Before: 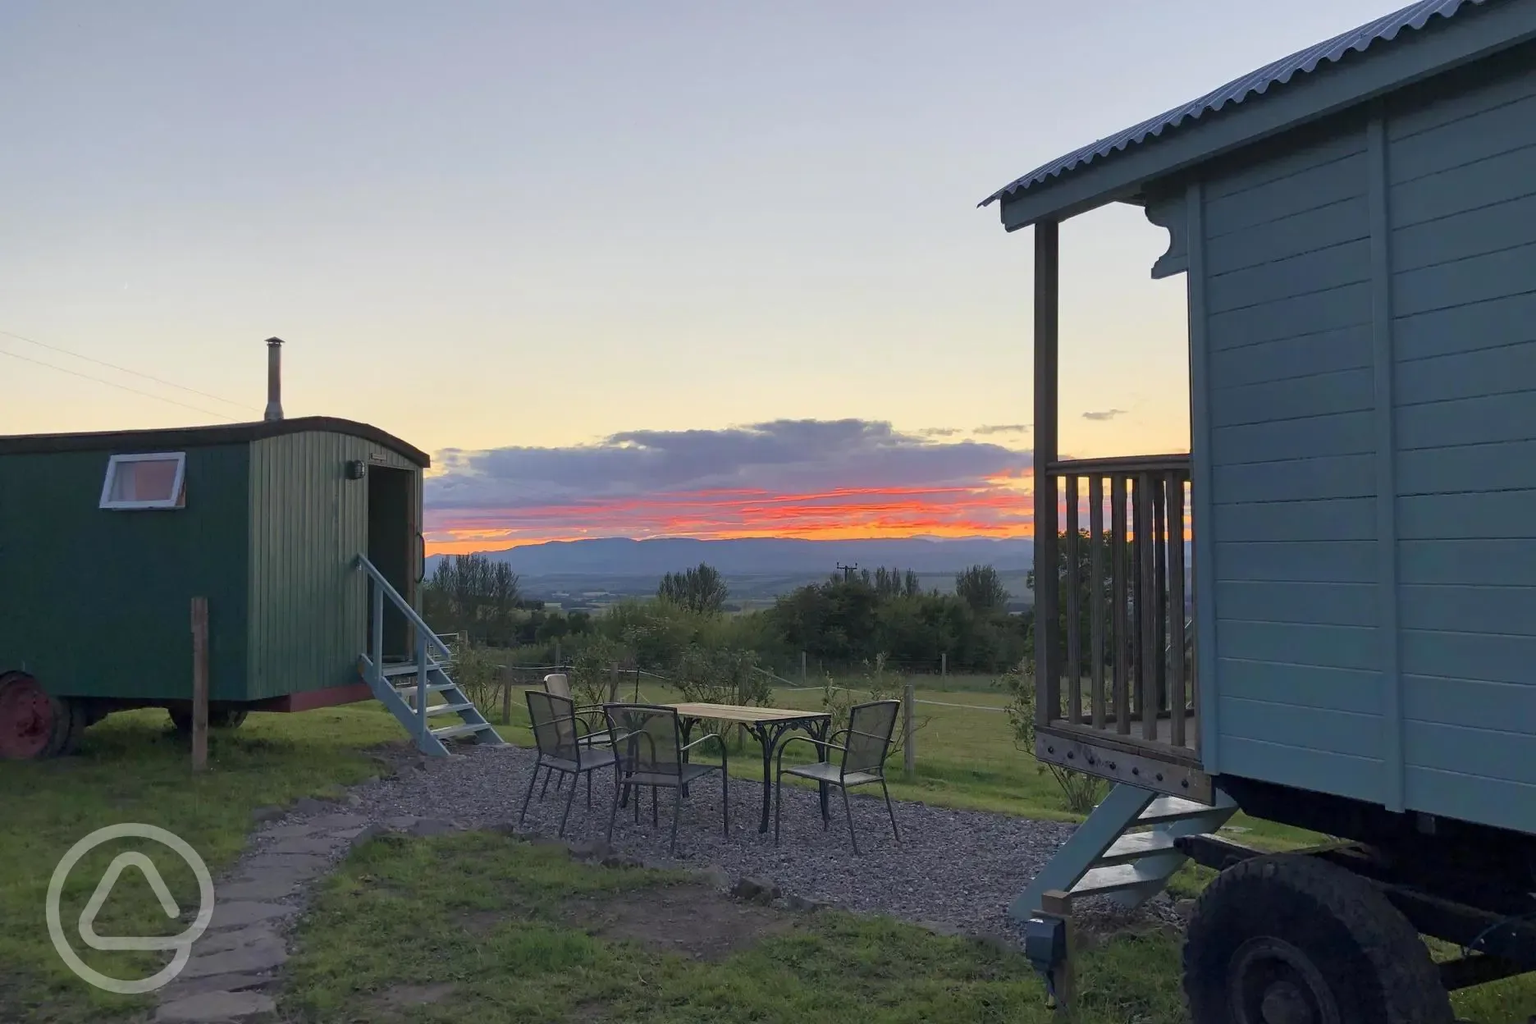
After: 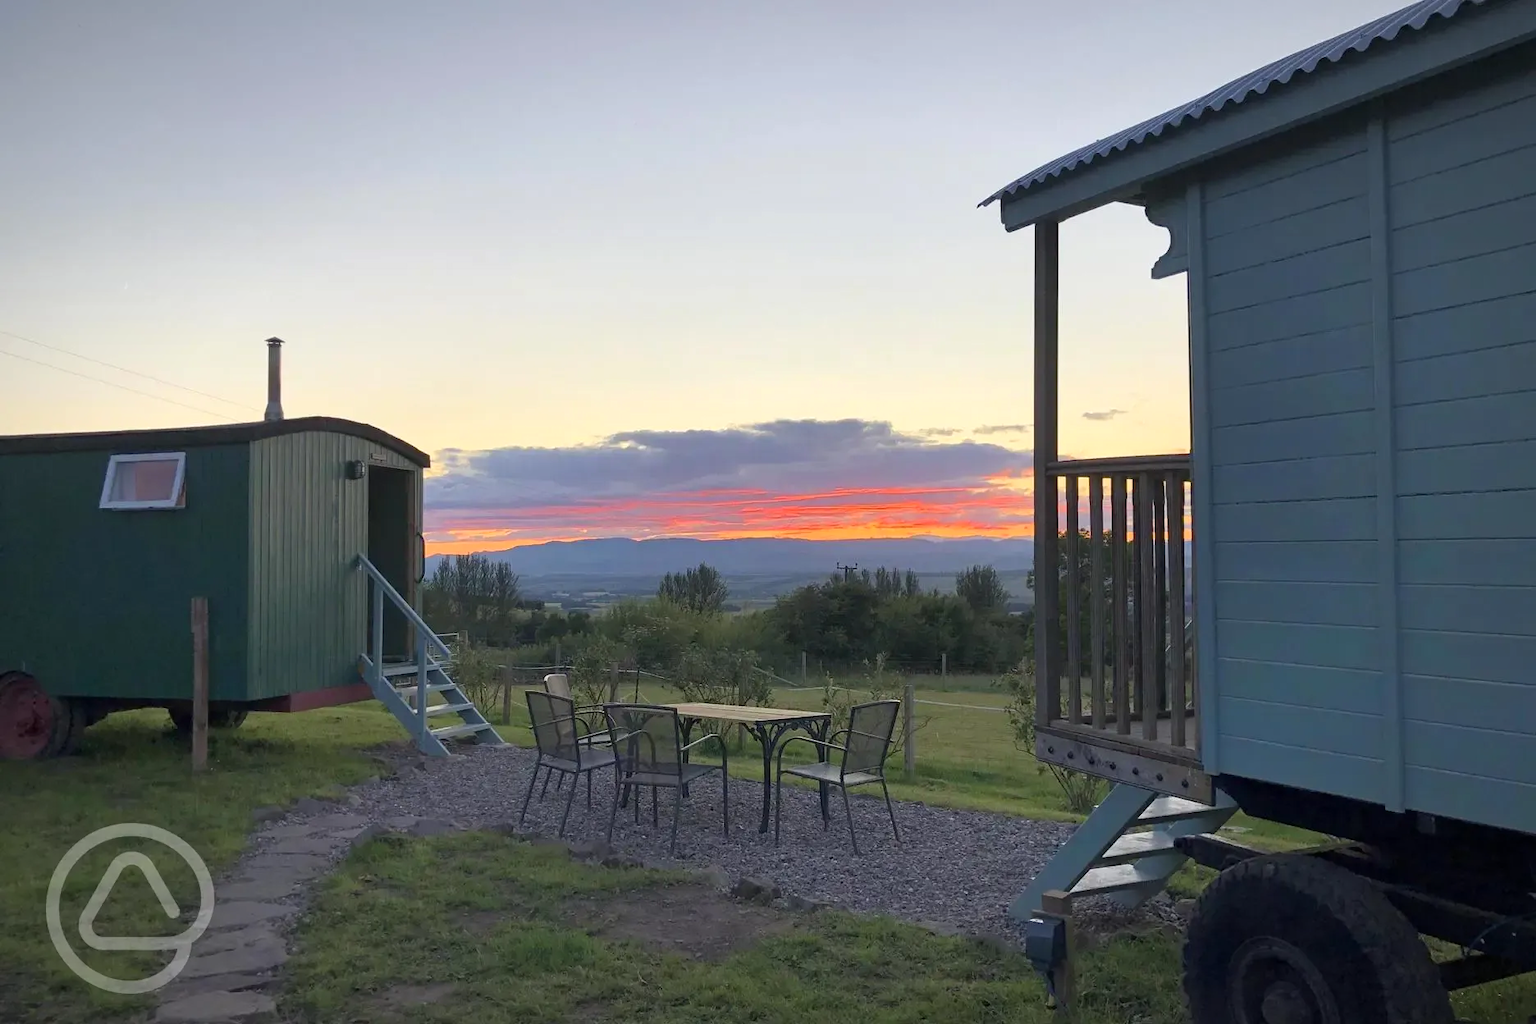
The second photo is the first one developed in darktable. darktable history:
vignetting: fall-off radius 98.78%, brightness -0.578, saturation -0.266, width/height ratio 1.345, unbound false
exposure: exposure 0.201 EV, compensate highlight preservation false
